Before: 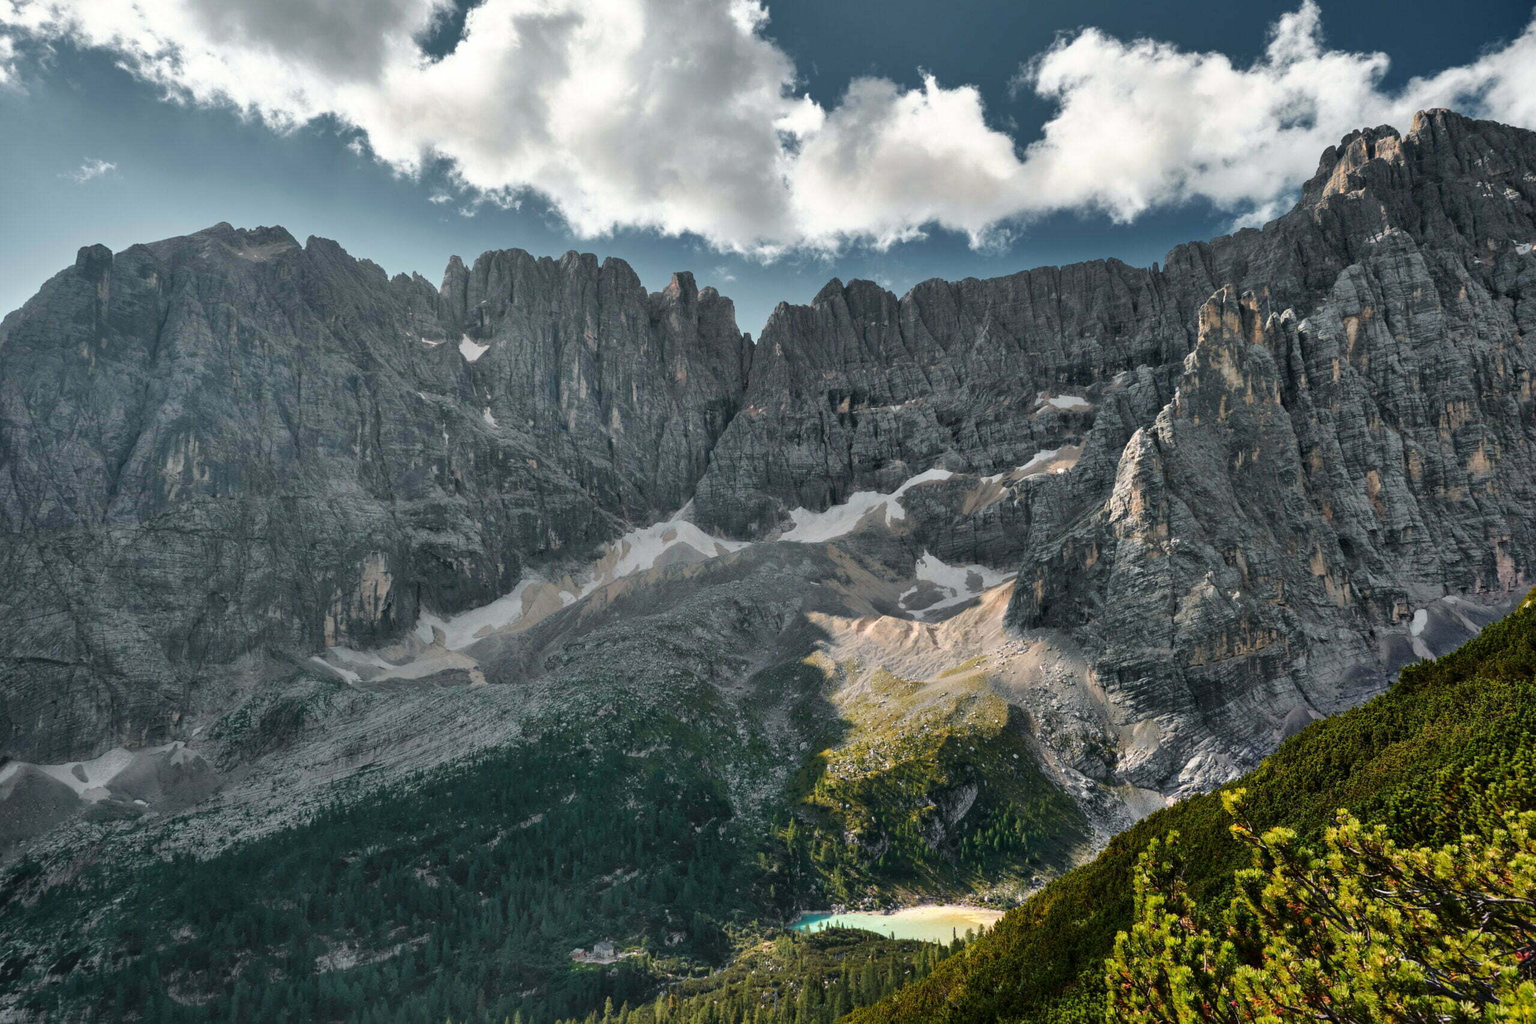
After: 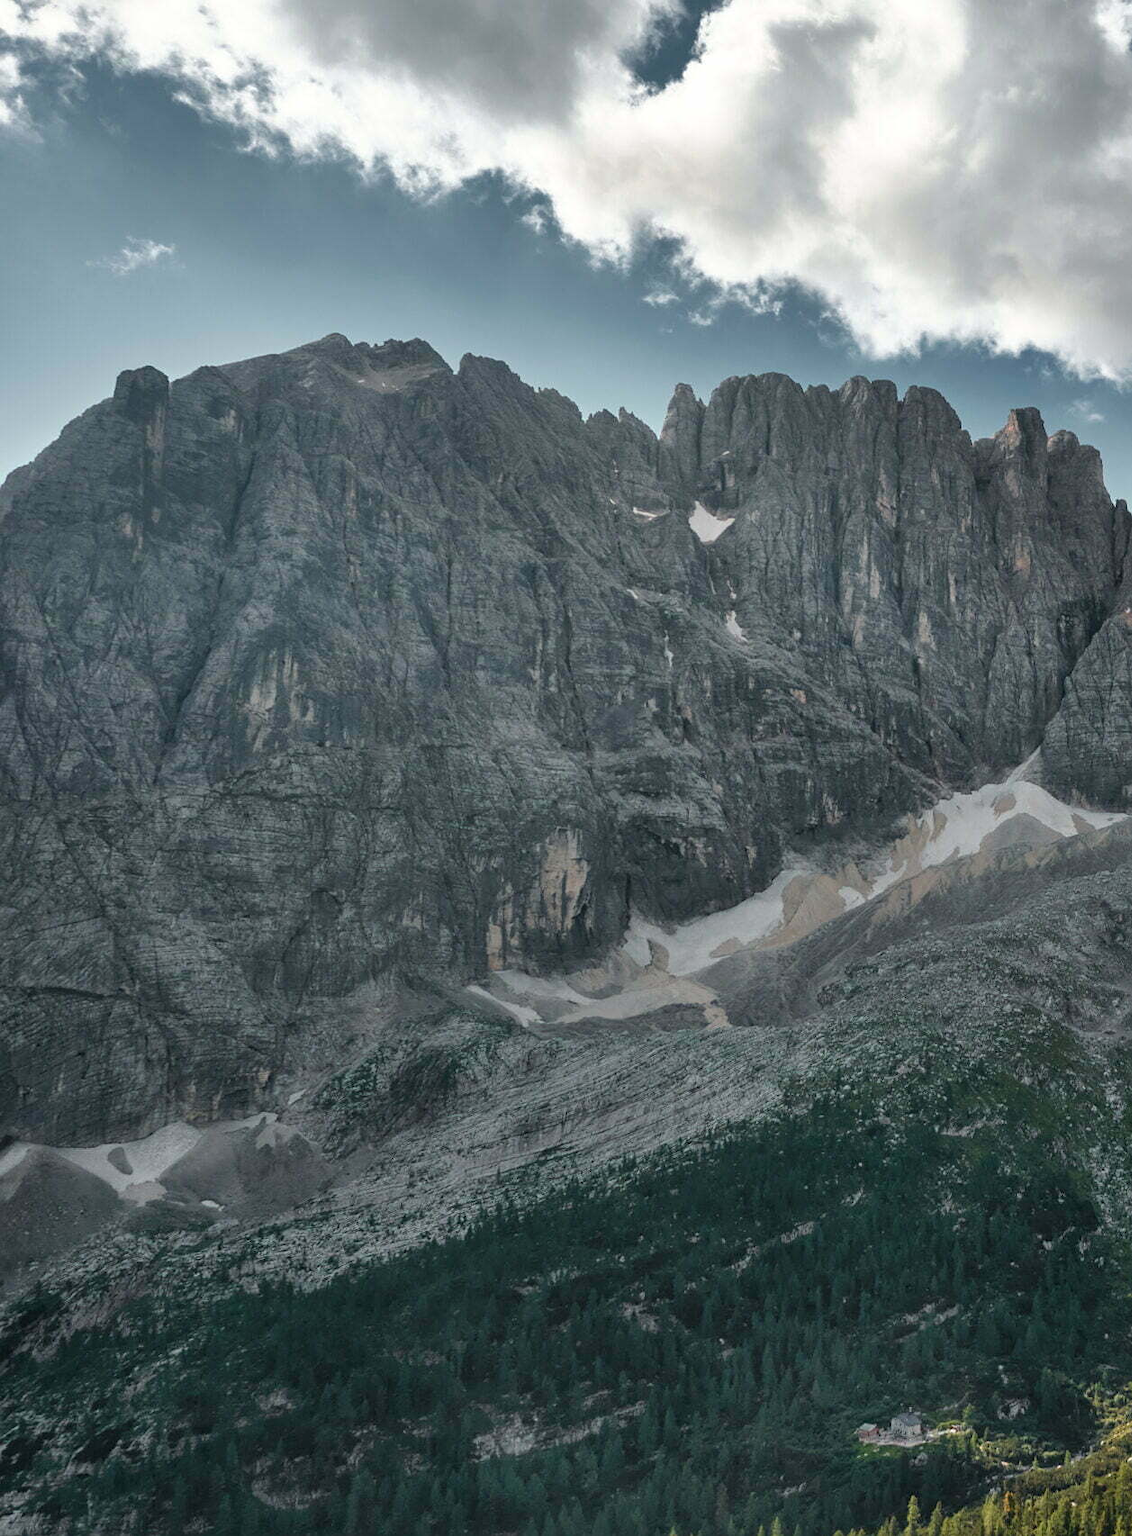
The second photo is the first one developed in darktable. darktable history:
crop and rotate: left 0%, top 0%, right 50.845%
shadows and highlights: radius 334.93, shadows 63.48, highlights 6.06, compress 87.7%, highlights color adjustment 39.73%, soften with gaussian
sharpen: amount 0.2
